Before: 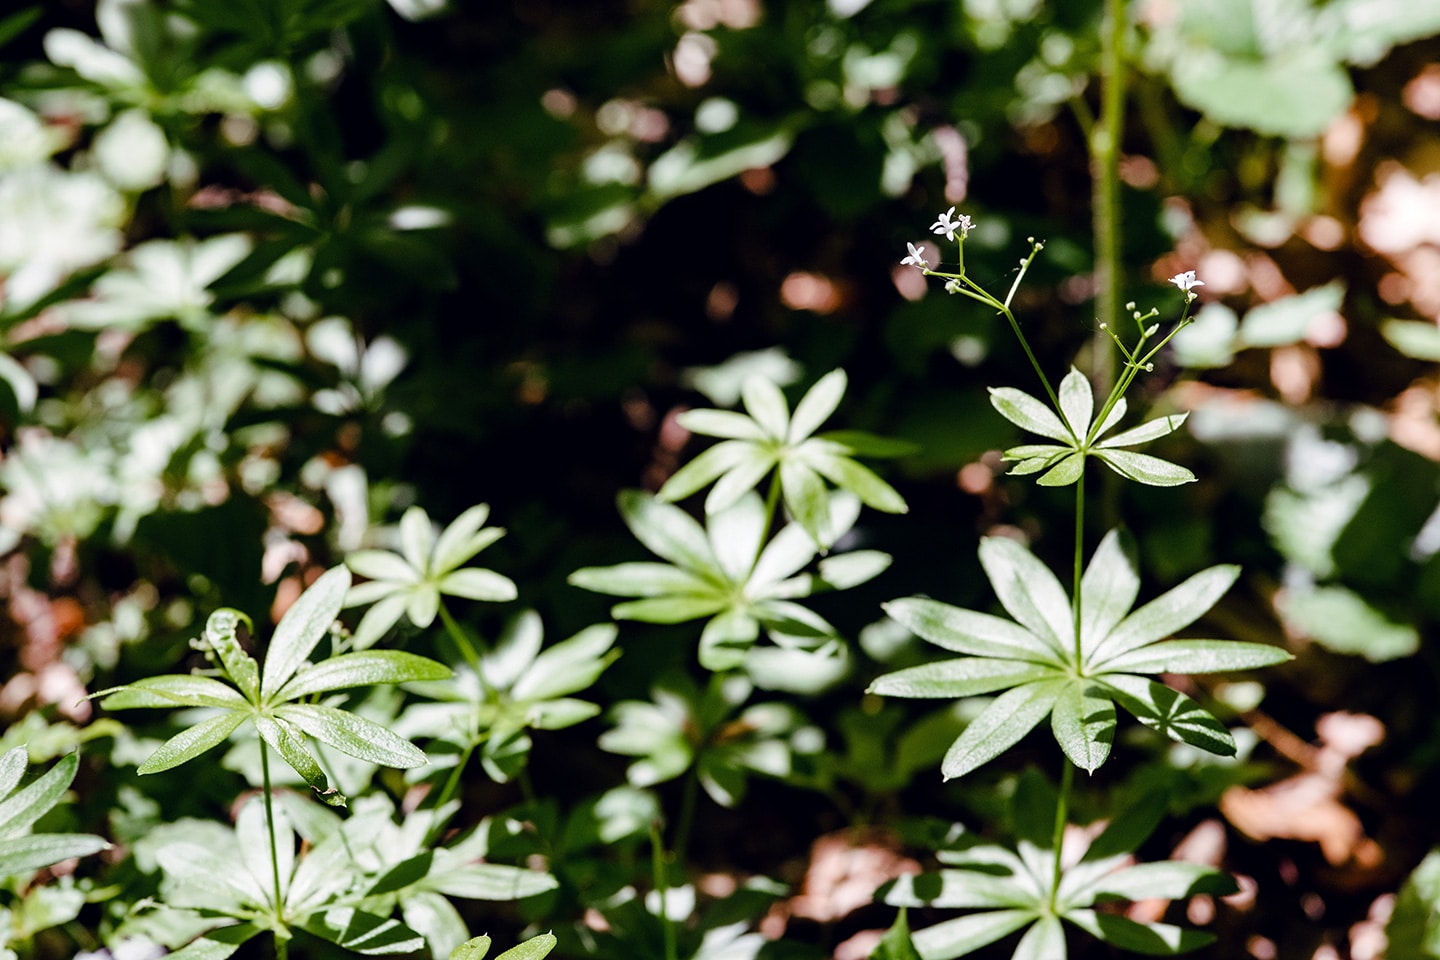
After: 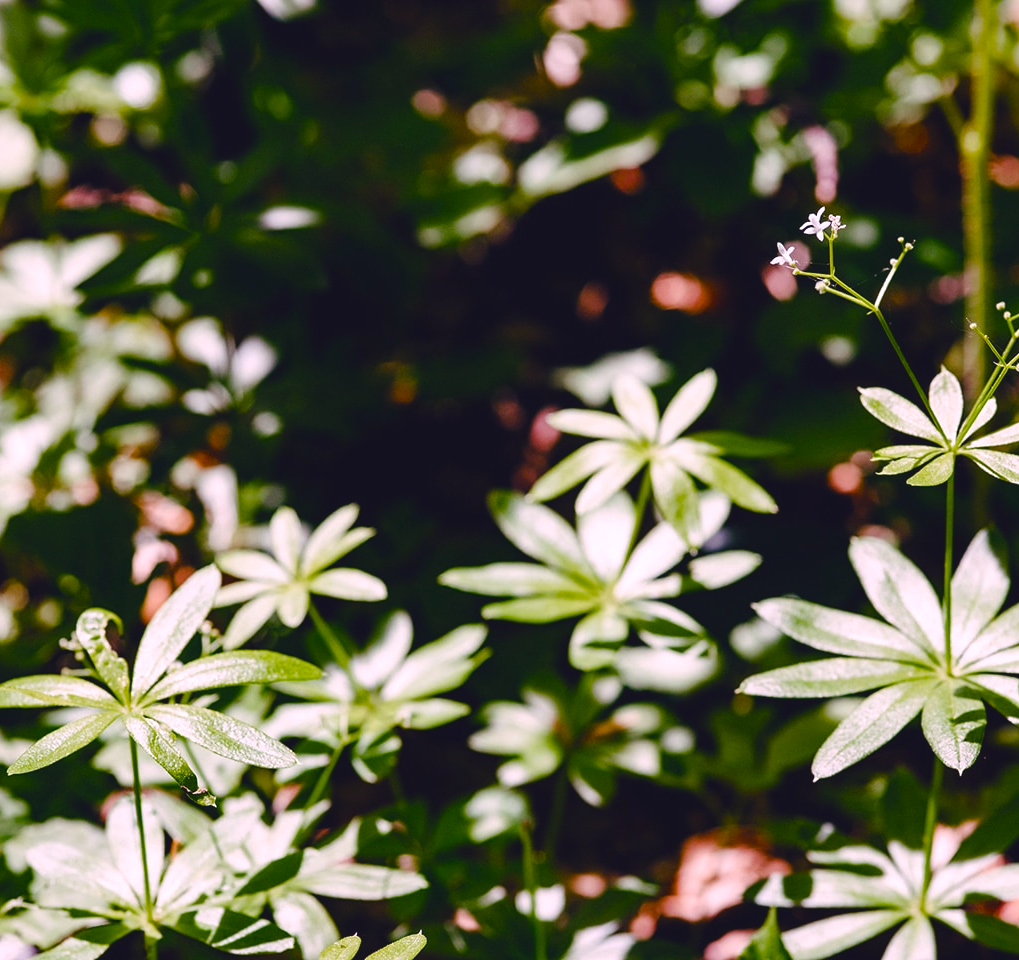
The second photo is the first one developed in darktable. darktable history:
white balance: red 1.066, blue 1.119
color balance rgb: shadows lift › chroma 3%, shadows lift › hue 280.8°, power › hue 330°, highlights gain › chroma 3%, highlights gain › hue 75.6°, global offset › luminance 0.7%, perceptual saturation grading › global saturation 20%, perceptual saturation grading › highlights -25%, perceptual saturation grading › shadows 50%, global vibrance 20.33%
crop and rotate: left 9.061%, right 20.142%
